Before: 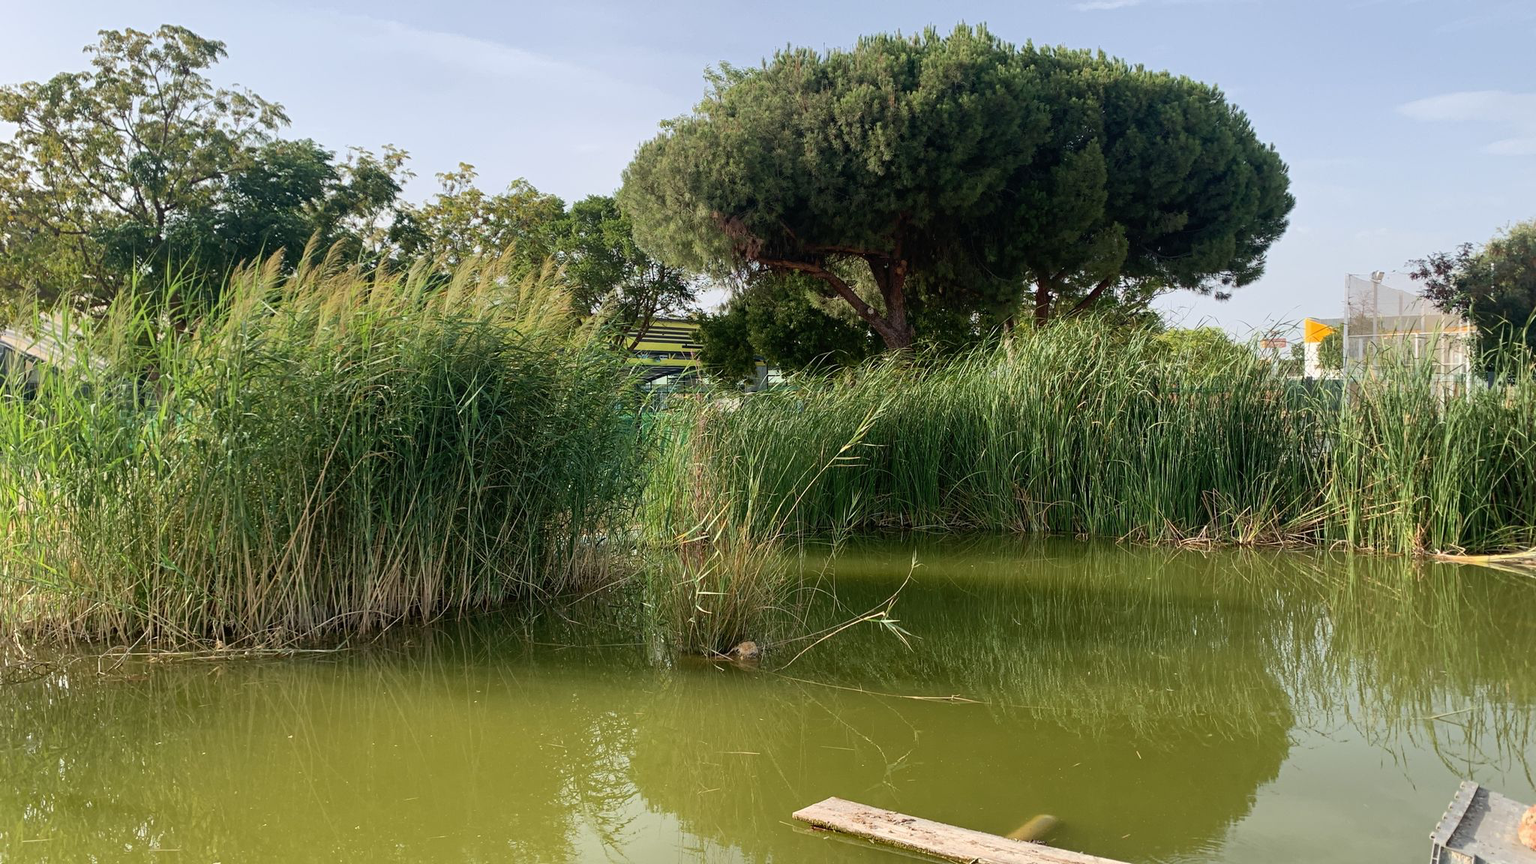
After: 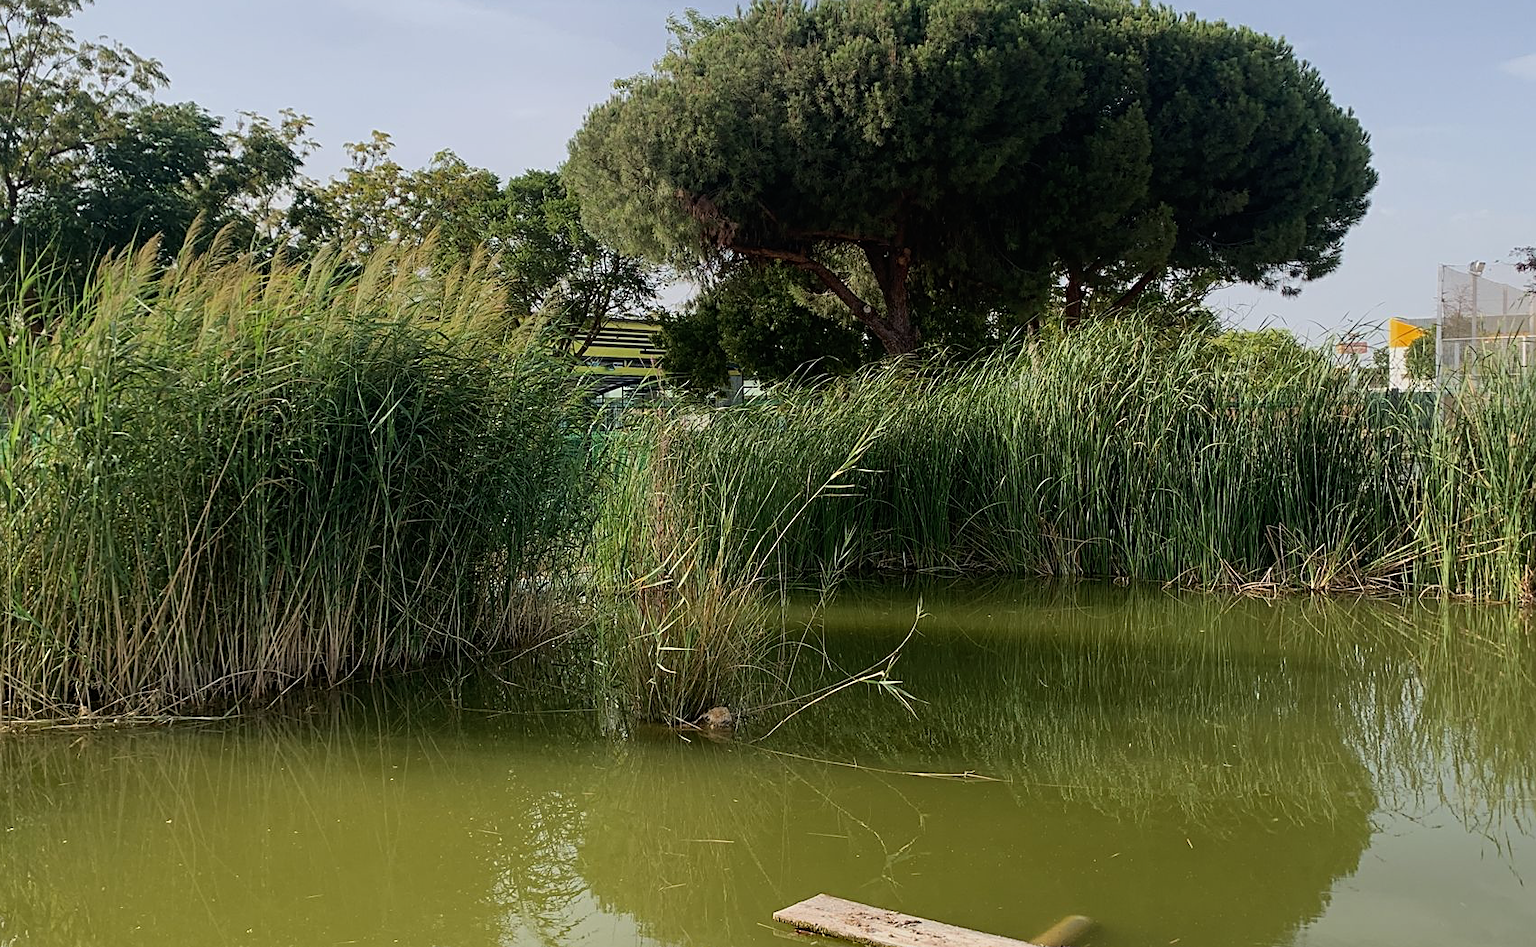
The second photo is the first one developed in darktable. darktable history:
sharpen: on, module defaults
crop: left 9.807%, top 6.316%, right 7.039%, bottom 2.478%
tone equalizer: -8 EV -0.407 EV, -7 EV -0.354 EV, -6 EV -0.318 EV, -5 EV -0.227 EV, -3 EV 0.253 EV, -2 EV 0.339 EV, -1 EV 0.383 EV, +0 EV 0.439 EV
exposure: black level correction 0, exposure -0.705 EV, compensate highlight preservation false
